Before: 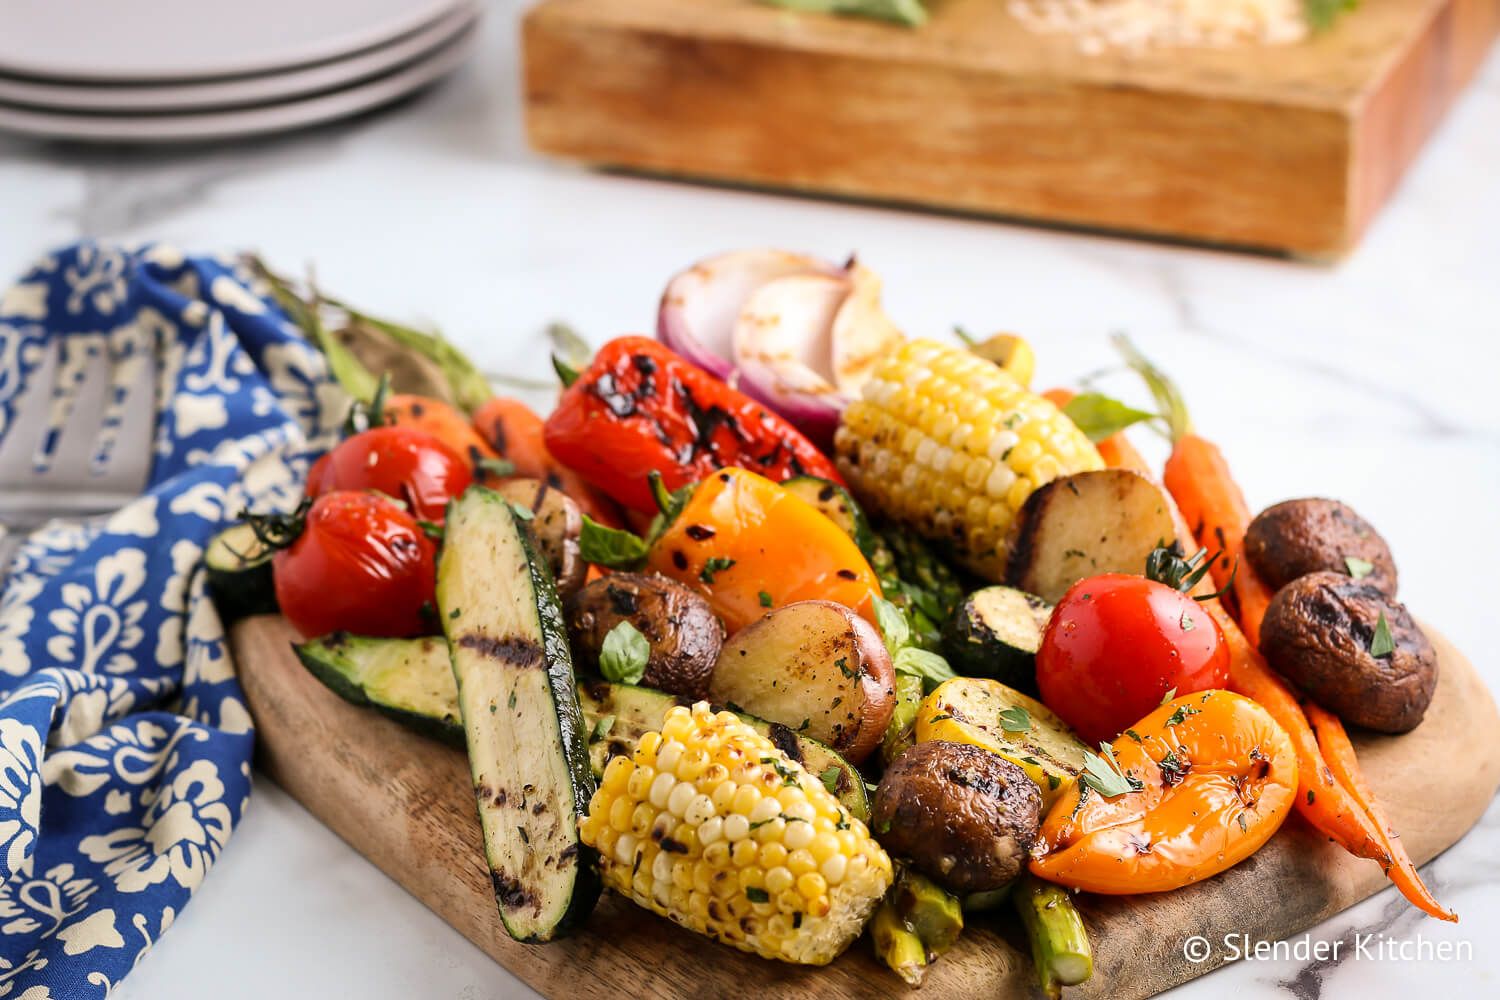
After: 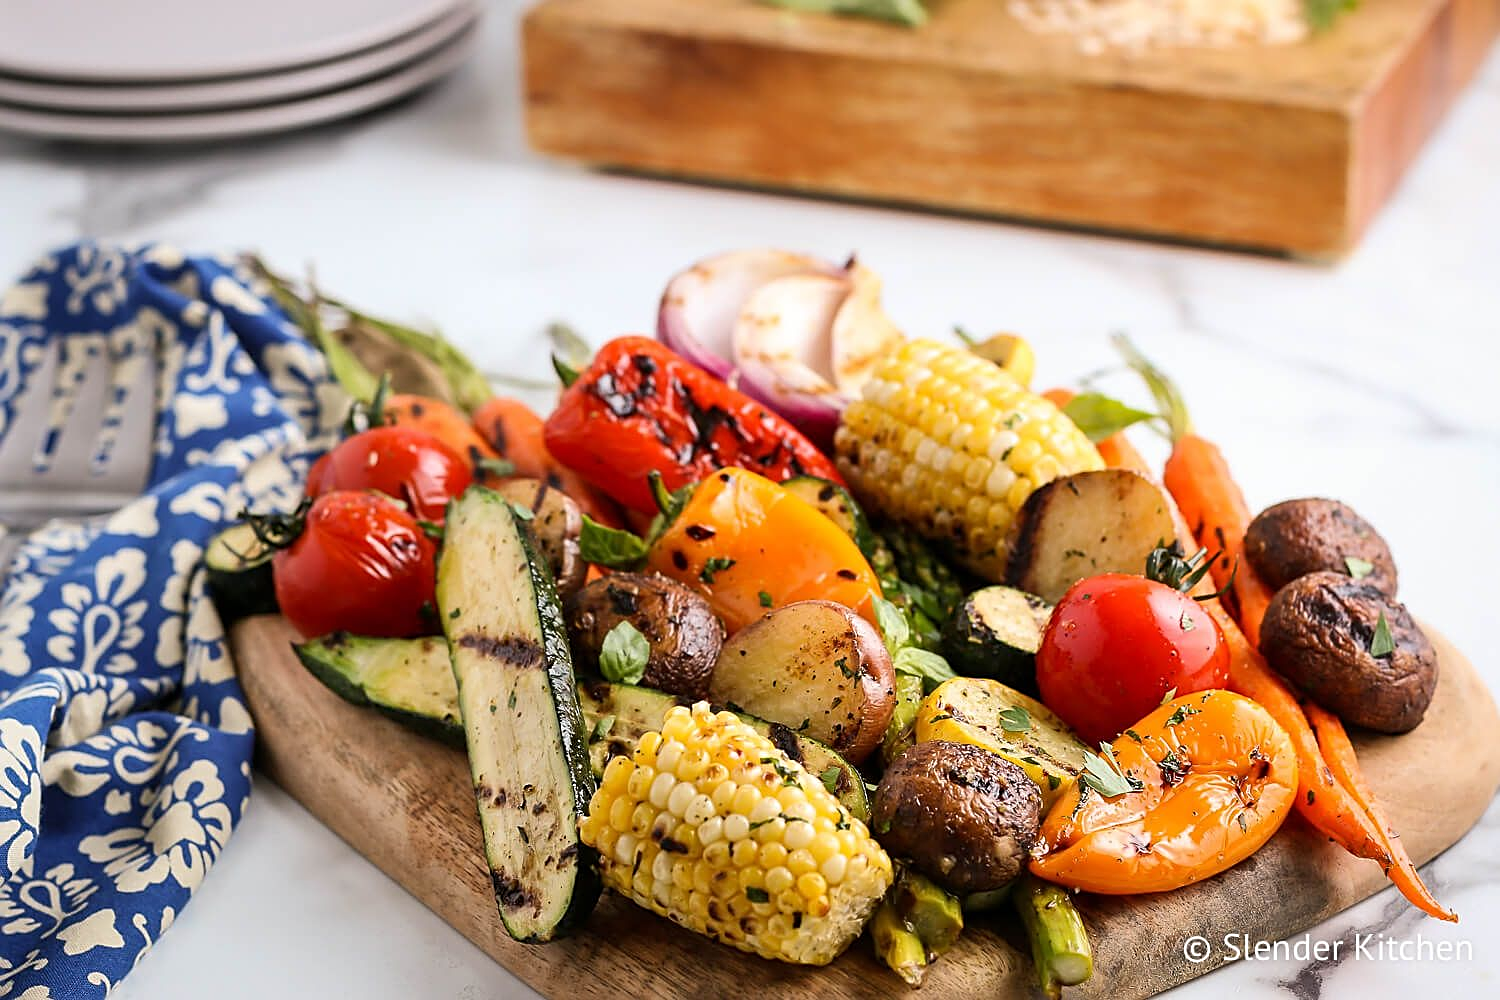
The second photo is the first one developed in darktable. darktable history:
sharpen: on, module defaults
color correction: highlights b* -0.037
